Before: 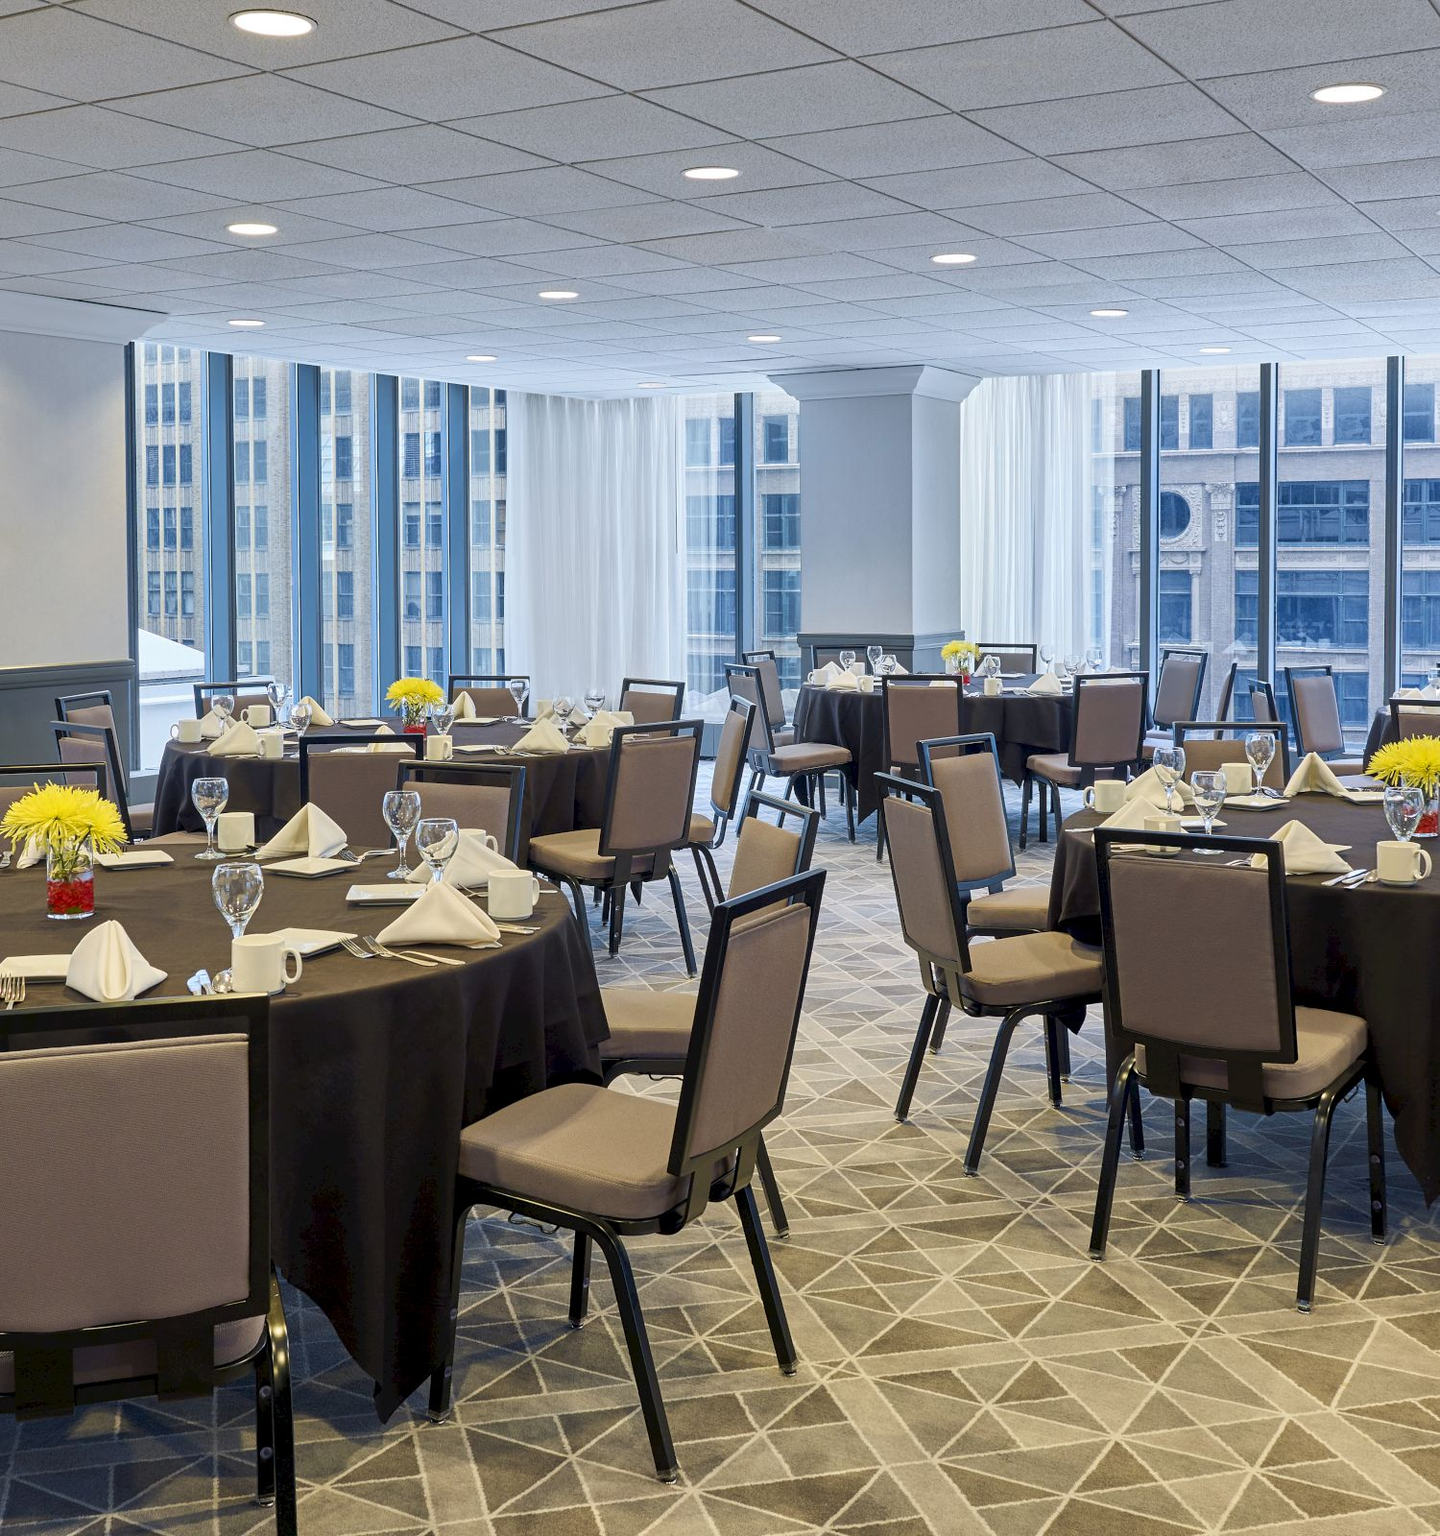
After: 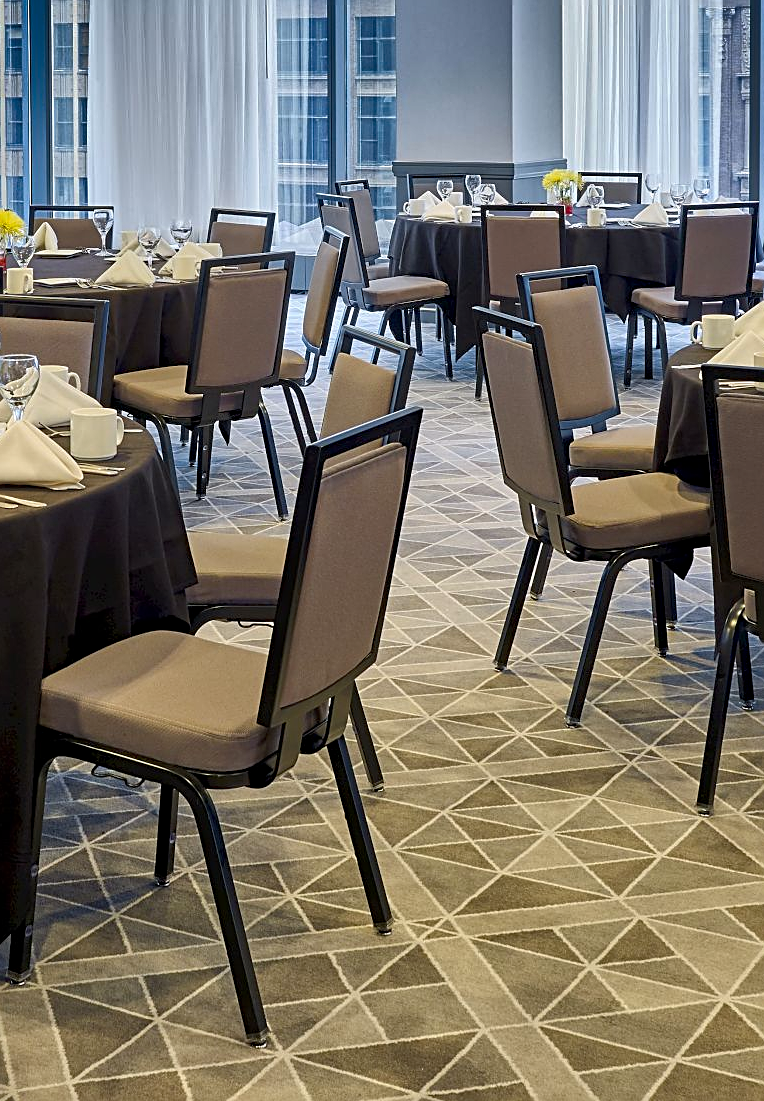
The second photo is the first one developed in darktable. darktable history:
crop and rotate: left 29.237%, top 31.152%, right 19.807%
exposure: compensate highlight preservation false
shadows and highlights: shadows 24.5, highlights -78.15, soften with gaussian
haze removal: compatibility mode true, adaptive false
sharpen: on, module defaults
